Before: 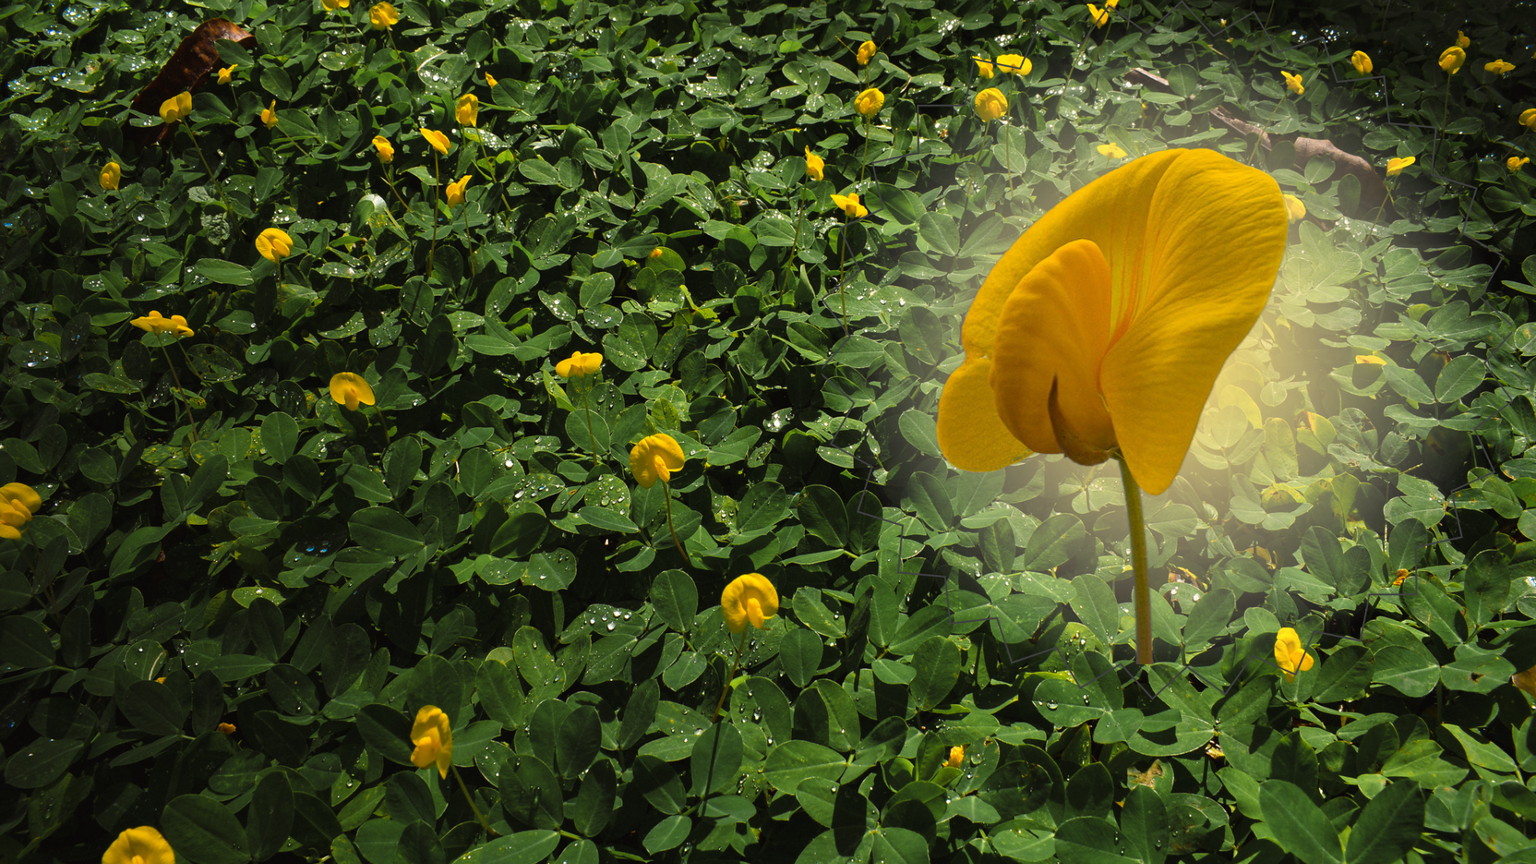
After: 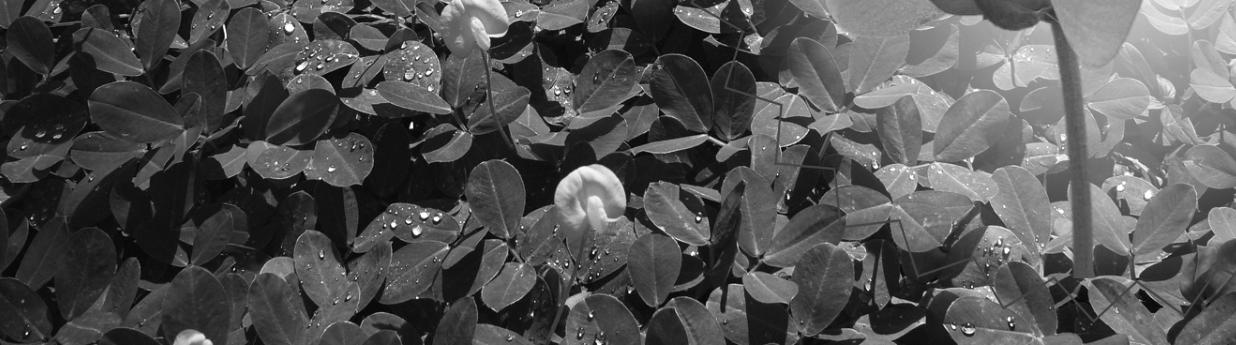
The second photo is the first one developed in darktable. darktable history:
crop: left 18.091%, top 51.13%, right 17.525%, bottom 16.85%
monochrome: a 30.25, b 92.03
exposure: exposure 0.29 EV, compensate highlight preservation false
